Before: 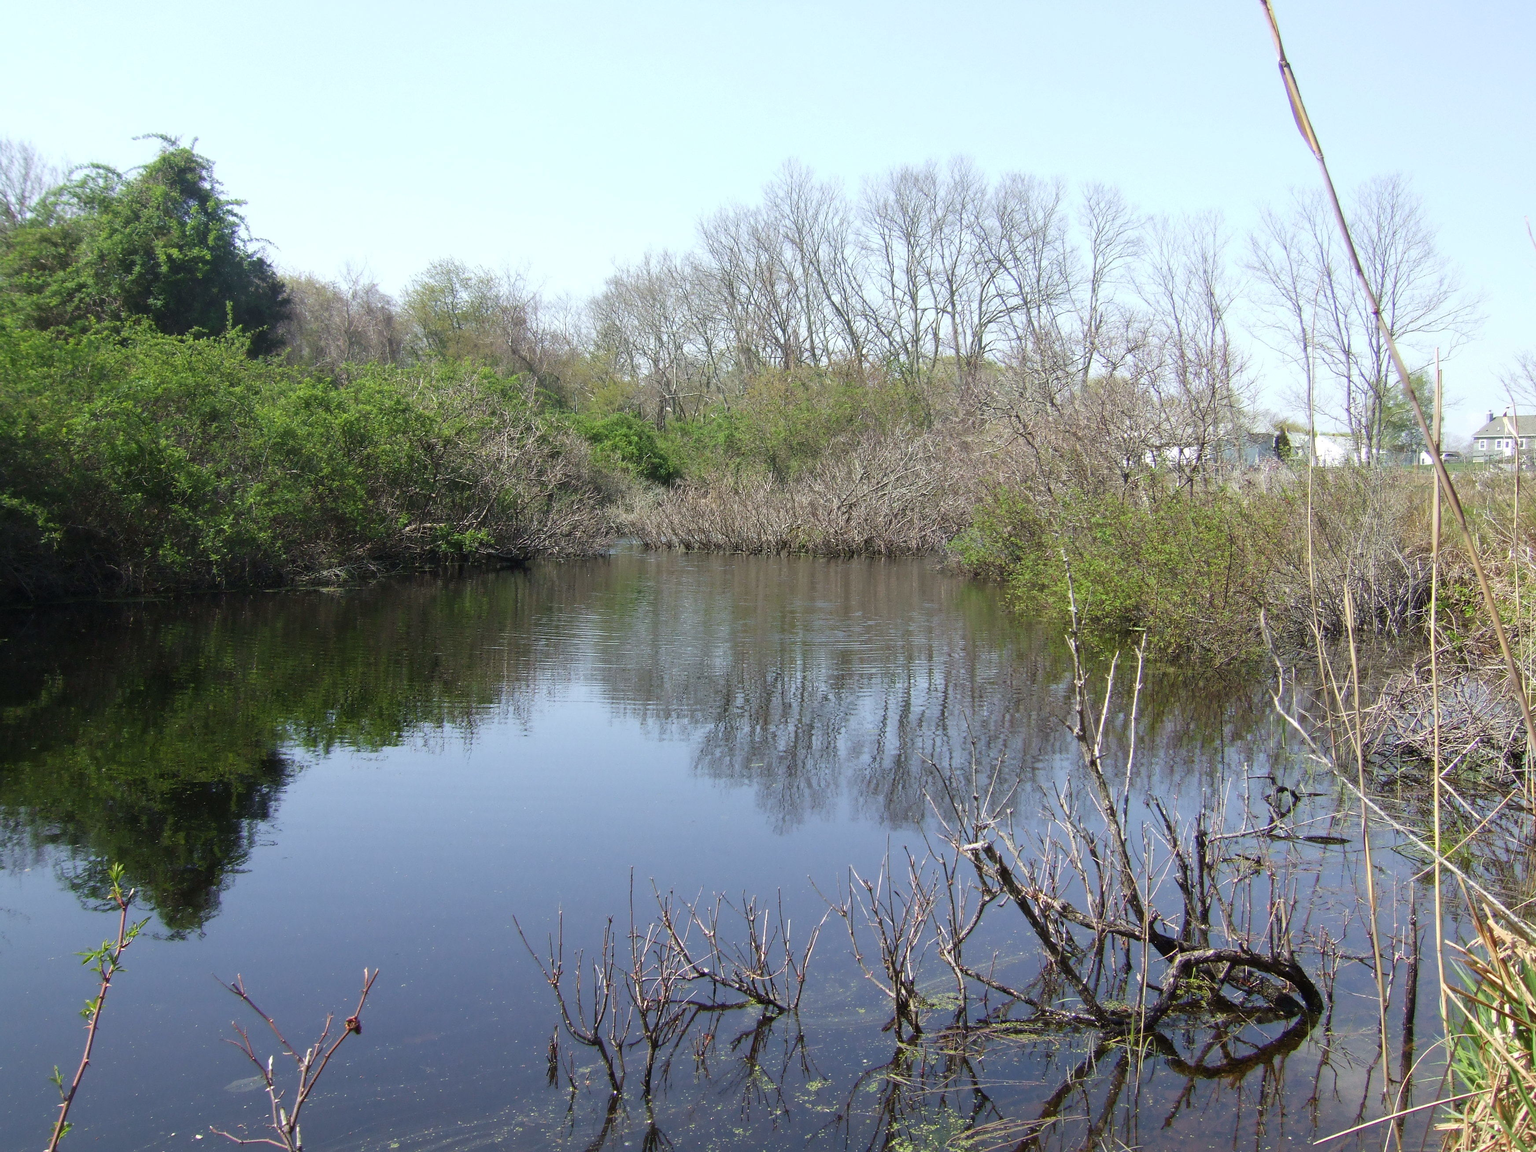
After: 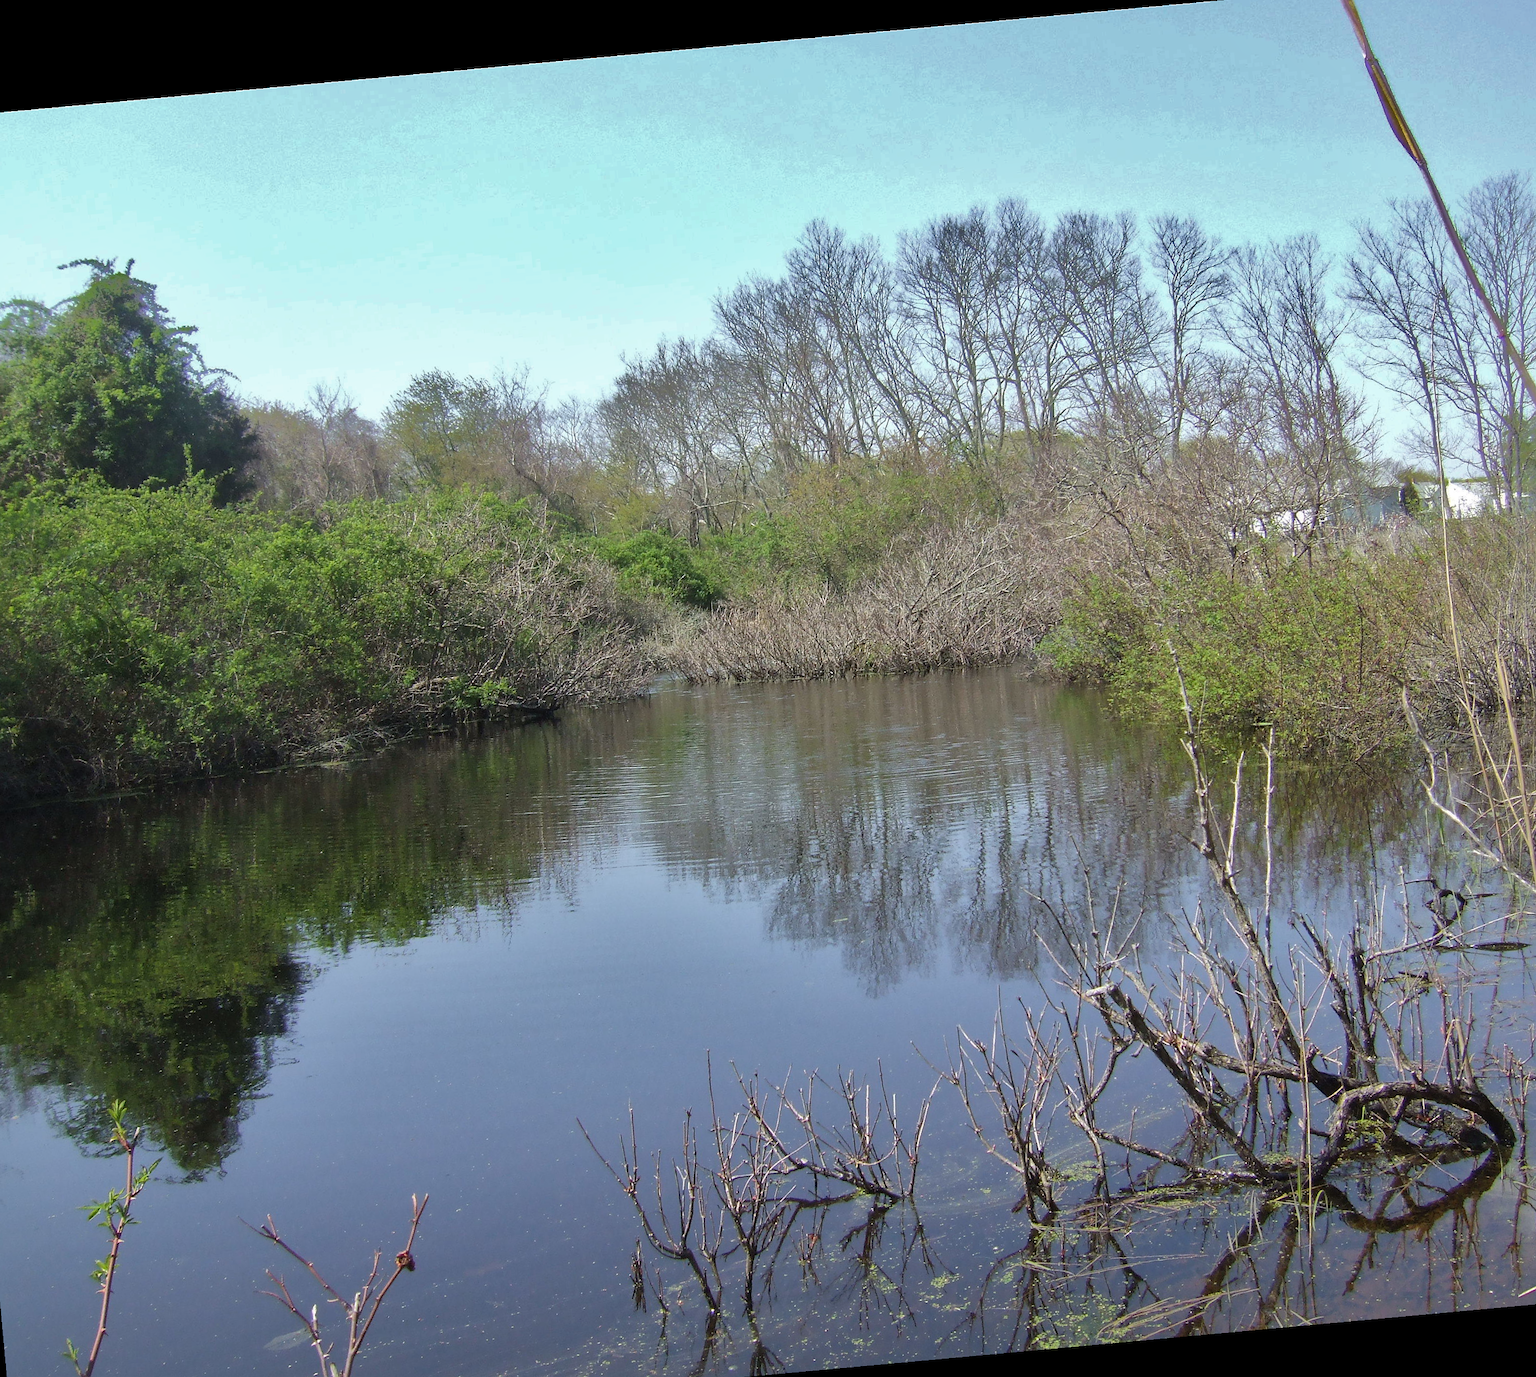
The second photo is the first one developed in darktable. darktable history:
sharpen: radius 1, threshold 1
shadows and highlights: shadows 38.43, highlights -74.54
crop and rotate: angle 1°, left 4.281%, top 0.642%, right 11.383%, bottom 2.486%
rotate and perspective: rotation -4.25°, automatic cropping off
